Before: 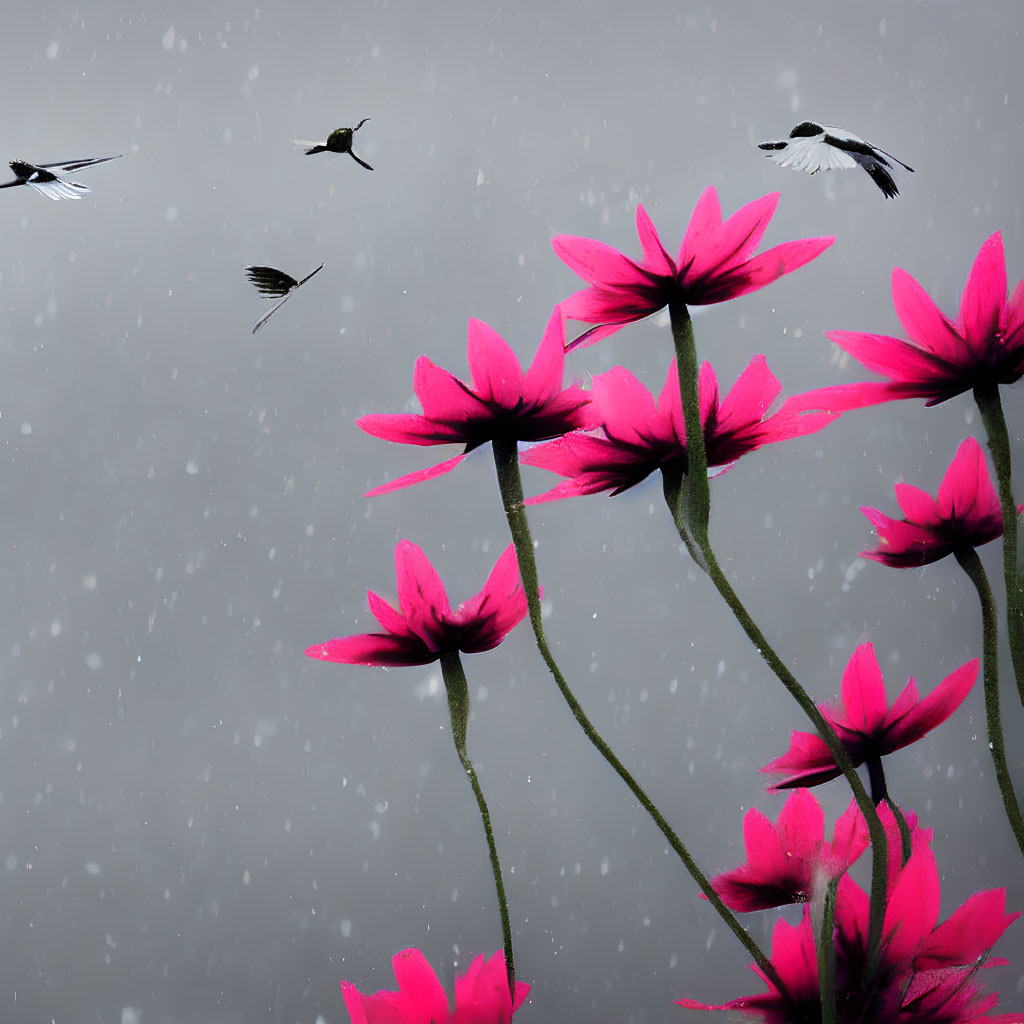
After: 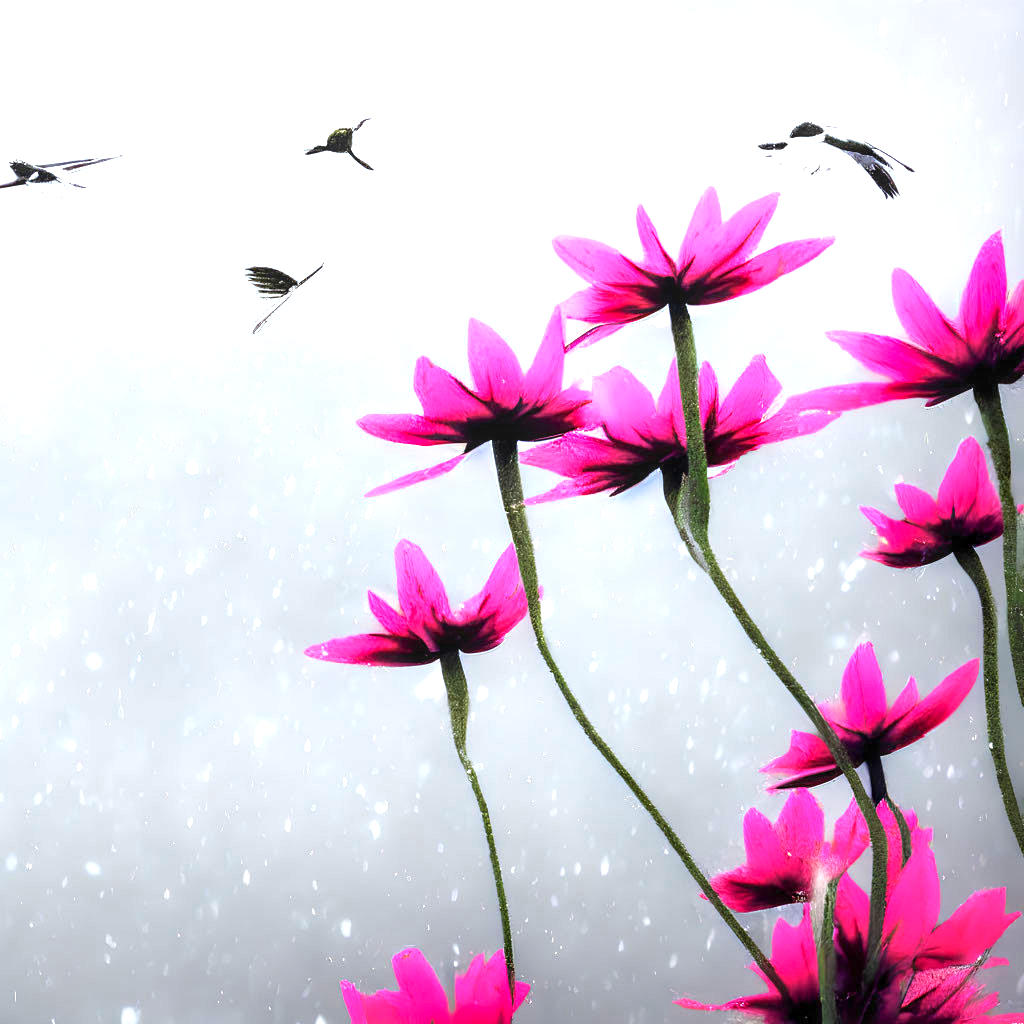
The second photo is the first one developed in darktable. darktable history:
local contrast: on, module defaults
exposure: black level correction 0.001, exposure 1.646 EV, compensate exposure bias true, compensate highlight preservation false
tone equalizer: on, module defaults
